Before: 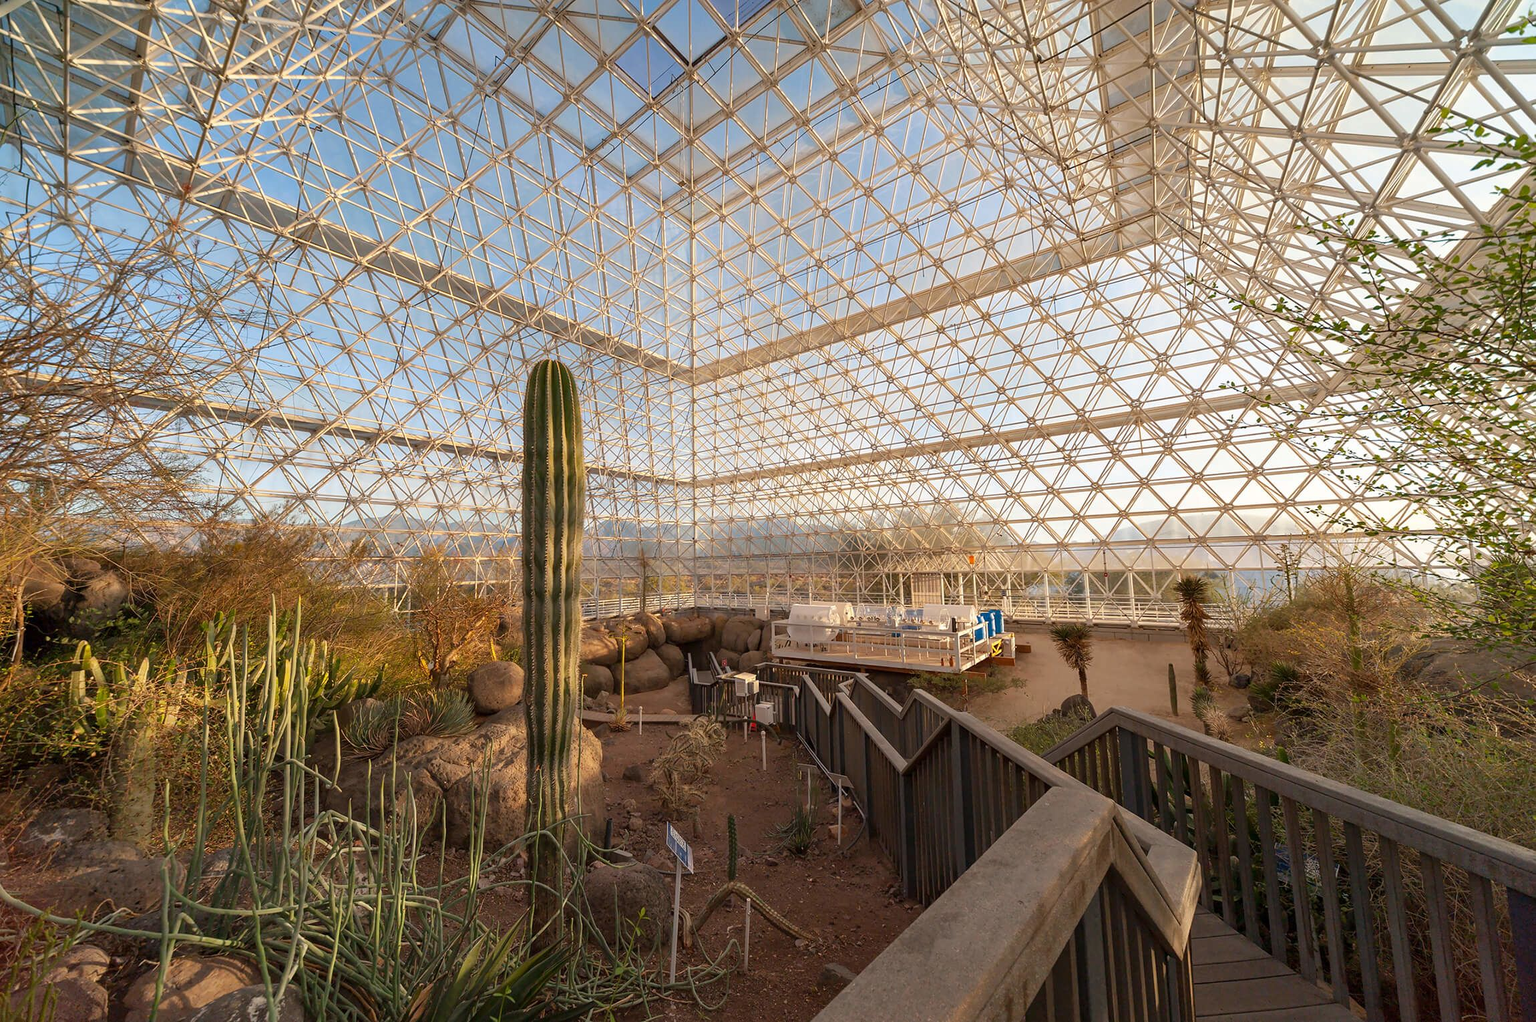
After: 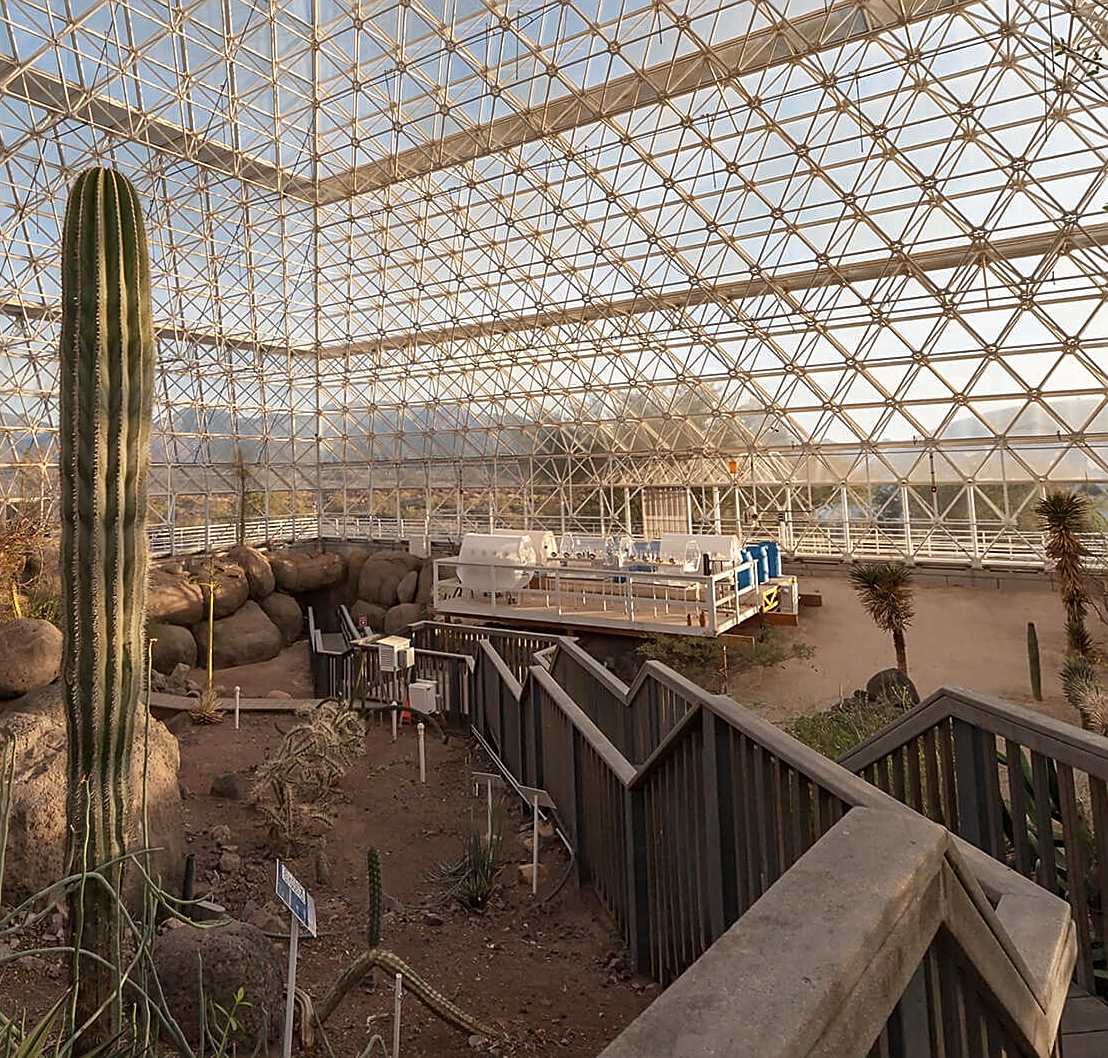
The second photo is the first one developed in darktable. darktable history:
crop: left 31.398%, top 24.269%, right 20.423%, bottom 6.577%
shadows and highlights: shadows 25.62, highlights -48.2, soften with gaussian
contrast brightness saturation: contrast 0.064, brightness -0.009, saturation -0.215
sharpen: on, module defaults
